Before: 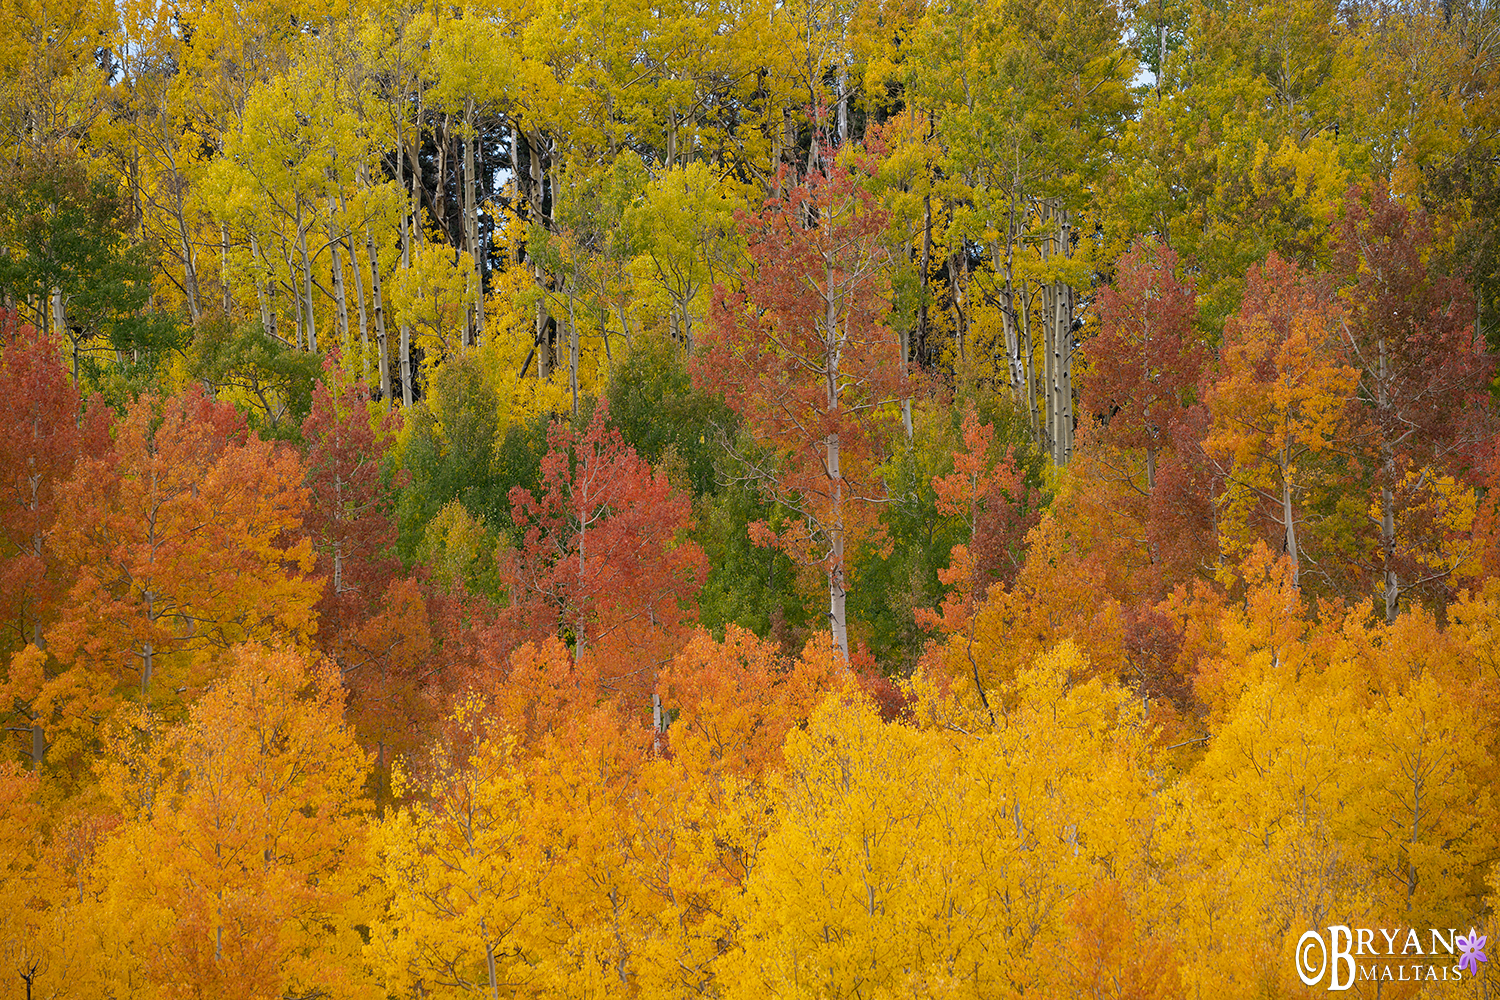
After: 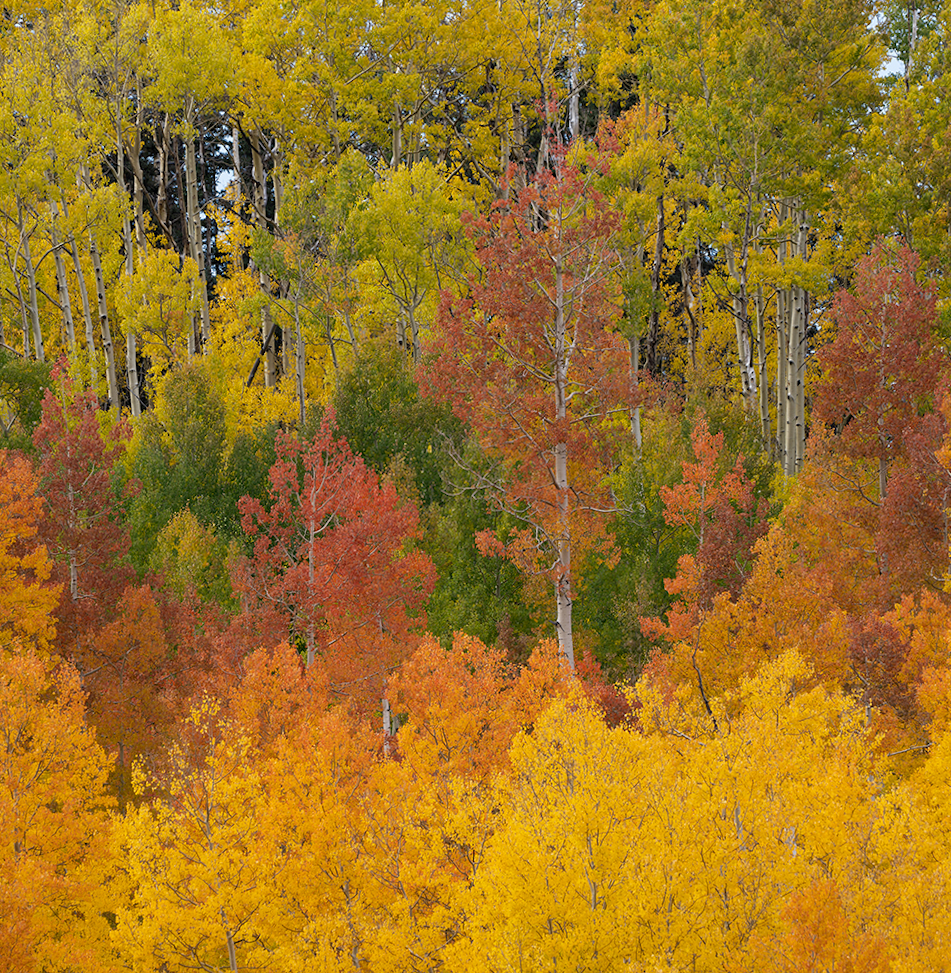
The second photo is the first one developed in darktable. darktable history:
rotate and perspective: rotation 0.074°, lens shift (vertical) 0.096, lens shift (horizontal) -0.041, crop left 0.043, crop right 0.952, crop top 0.024, crop bottom 0.979
crop and rotate: left 15.754%, right 17.579%
